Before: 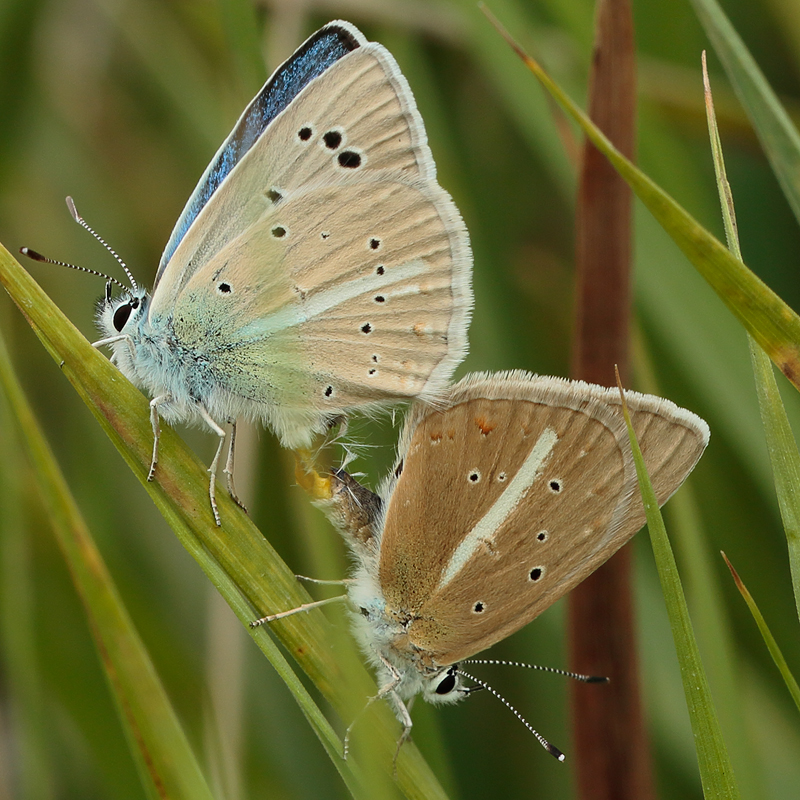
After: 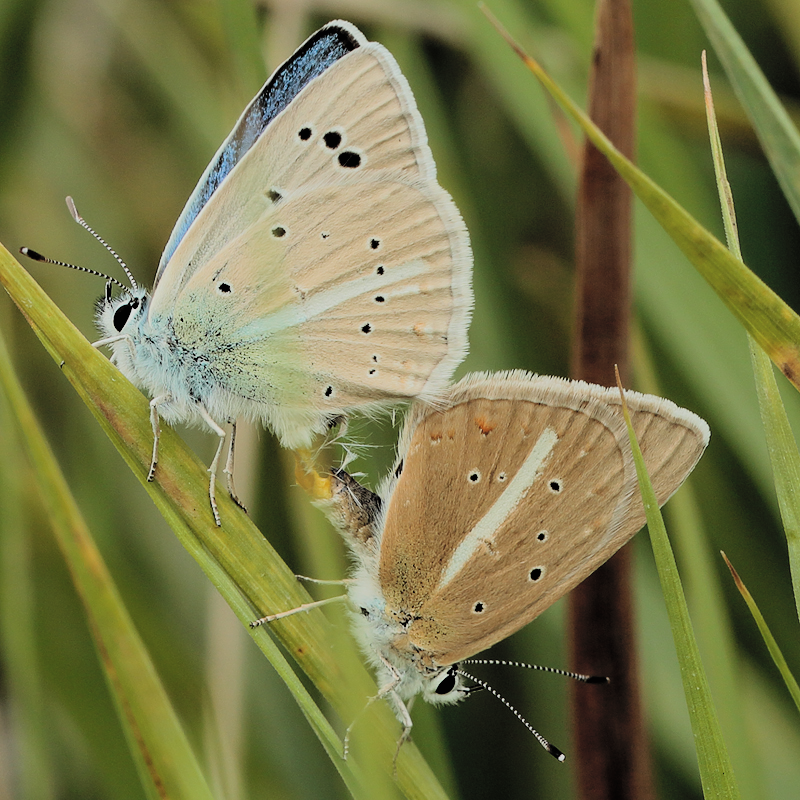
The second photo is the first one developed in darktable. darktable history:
filmic rgb: black relative exposure -4.14 EV, white relative exposure 5.1 EV, hardness 2.11, contrast 1.165
contrast brightness saturation: brightness 0.15
